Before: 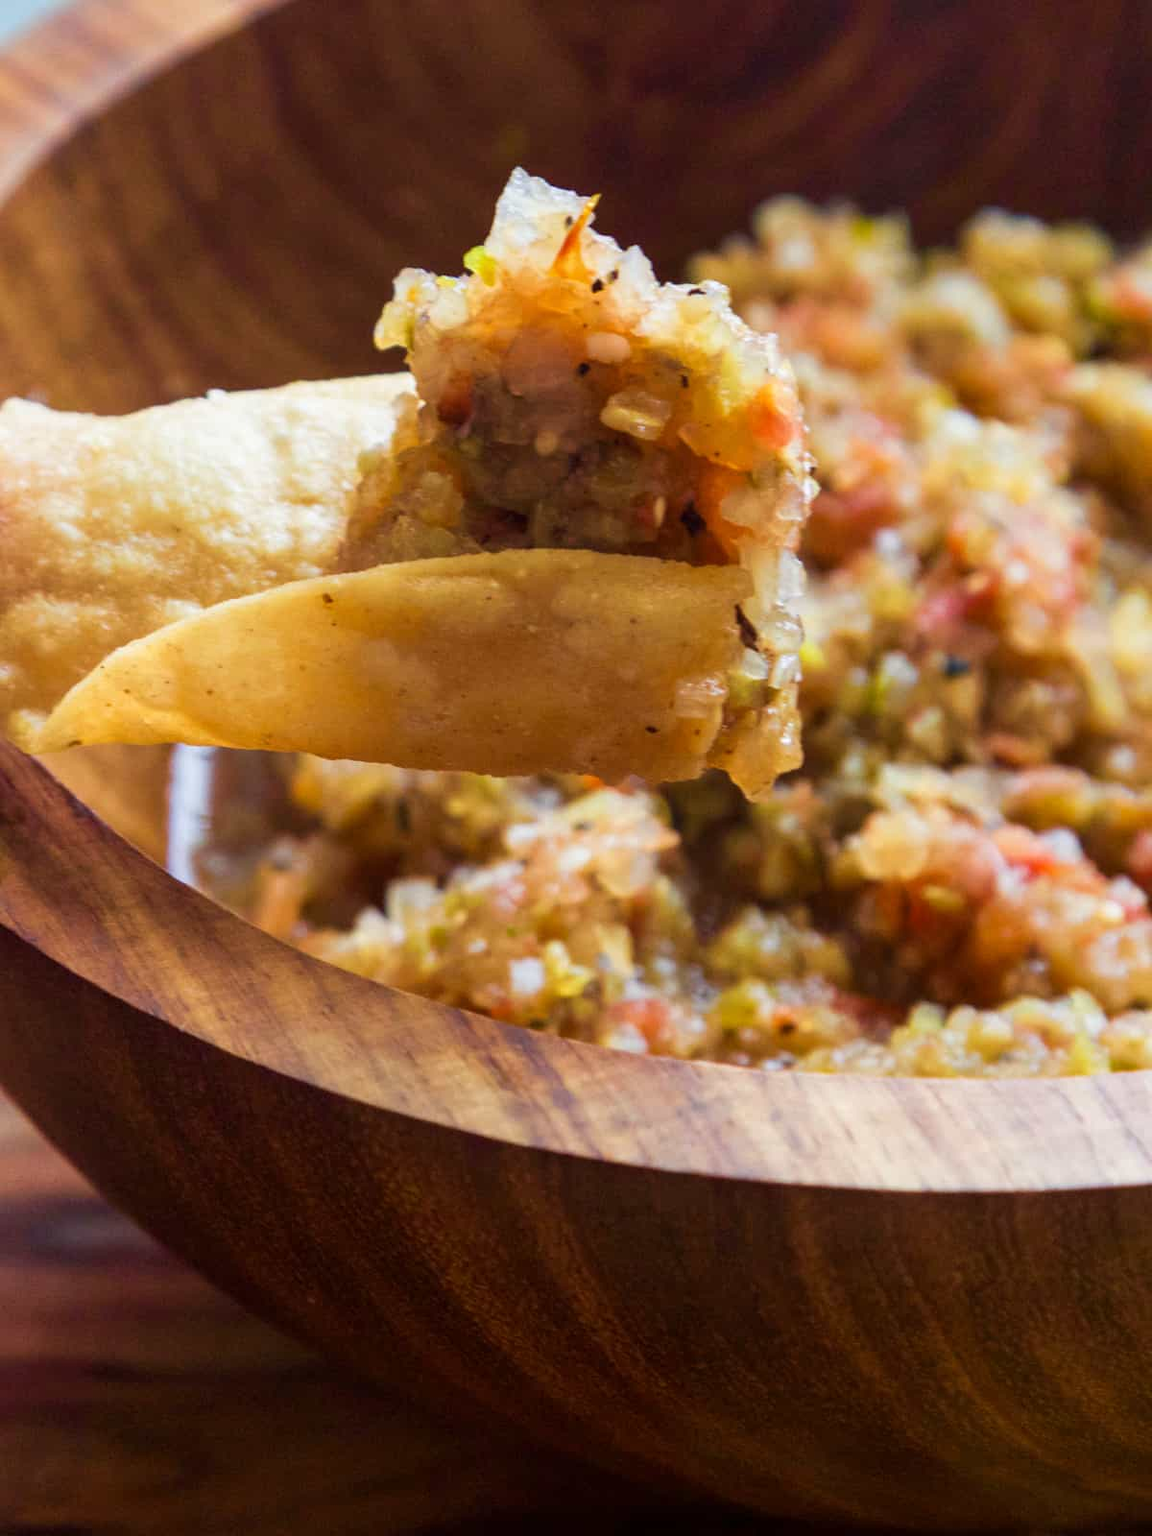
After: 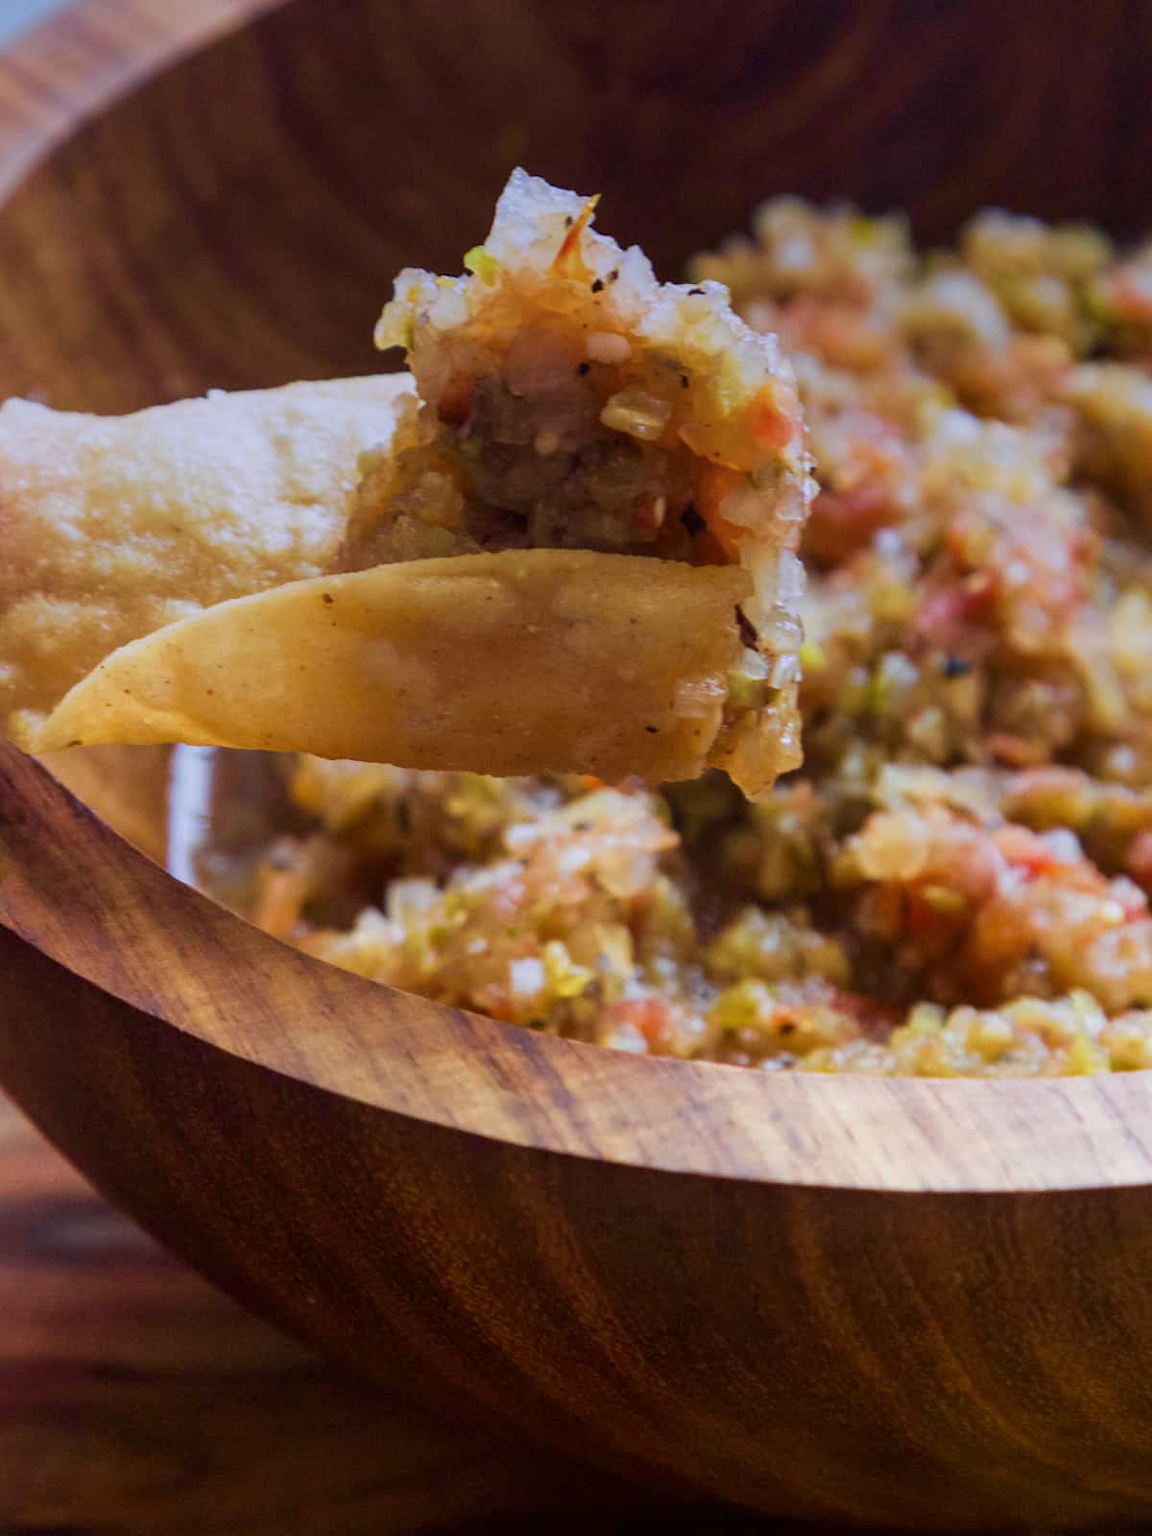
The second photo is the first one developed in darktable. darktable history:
graduated density: hue 238.83°, saturation 50%
